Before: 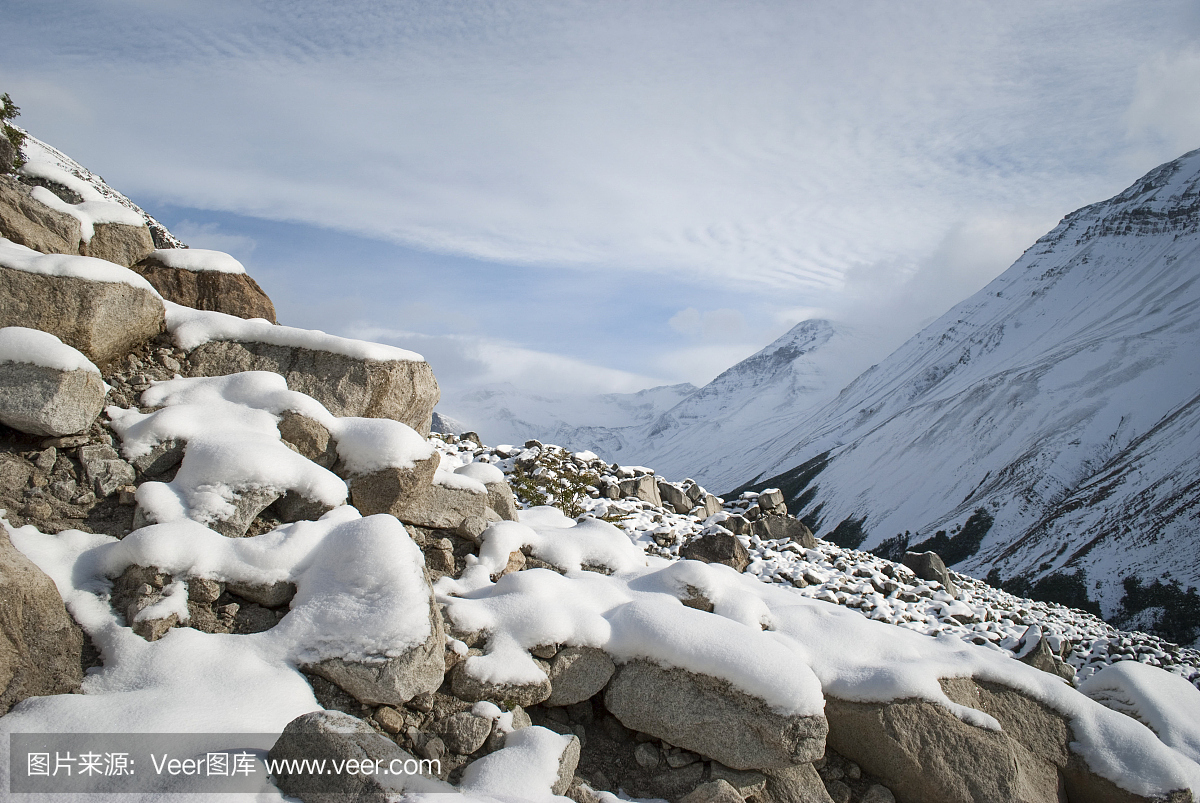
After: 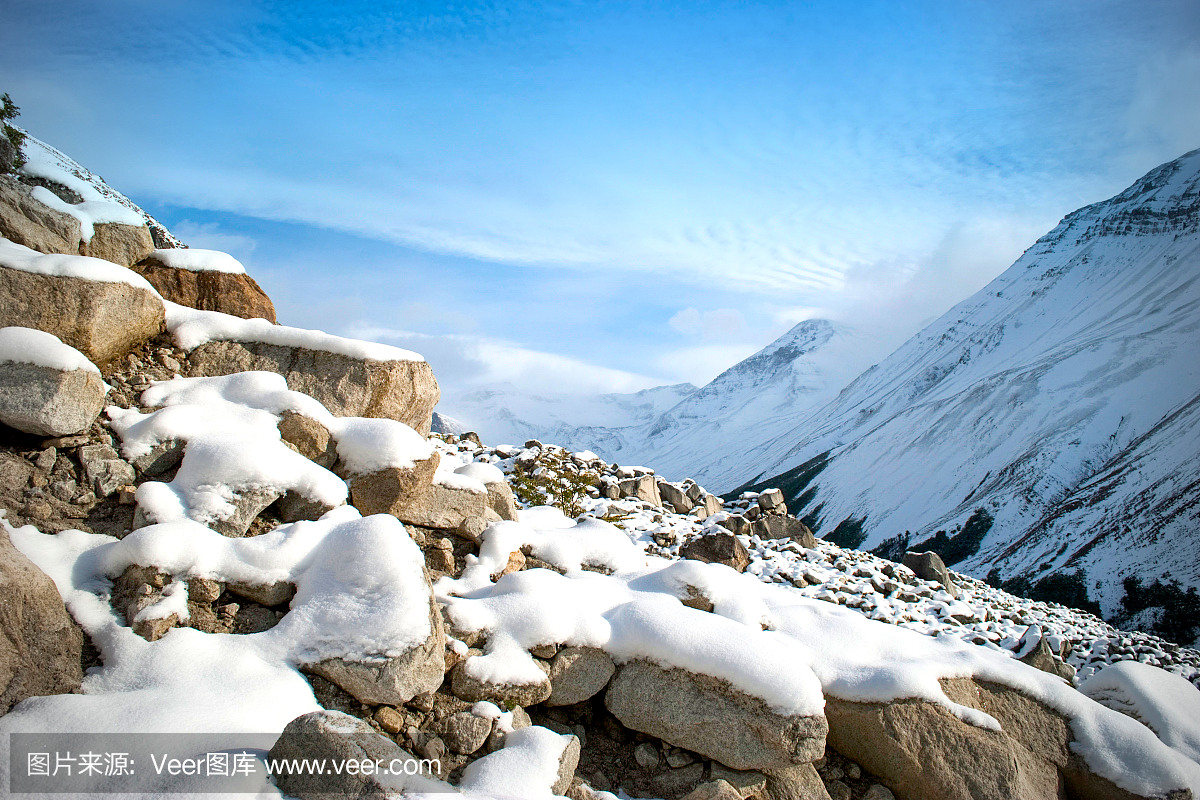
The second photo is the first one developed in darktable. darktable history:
vignetting: on, module defaults
exposure: black level correction 0.005, exposure 0.417 EV, compensate highlight preservation false
graduated density: density 2.02 EV, hardness 44%, rotation 0.374°, offset 8.21, hue 208.8°, saturation 97%
crop: top 0.05%, bottom 0.098%
color balance rgb: perceptual saturation grading › global saturation 25%, global vibrance 20%
